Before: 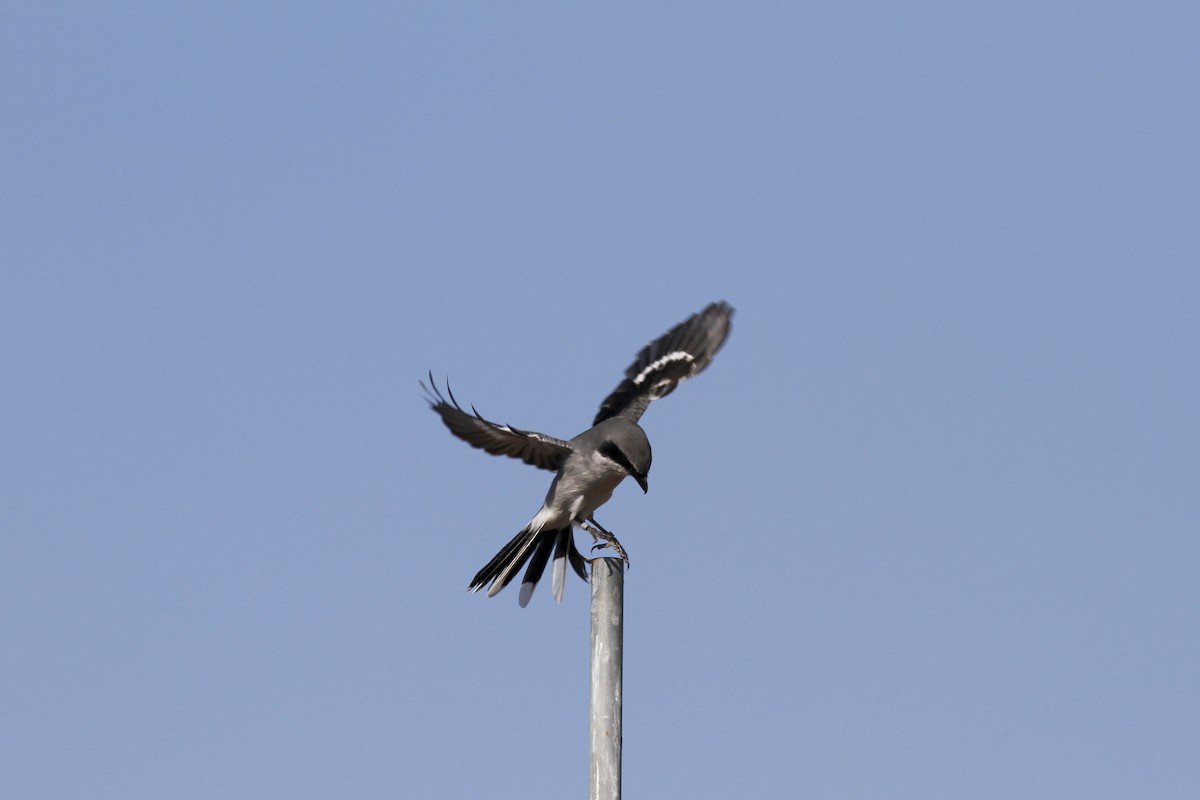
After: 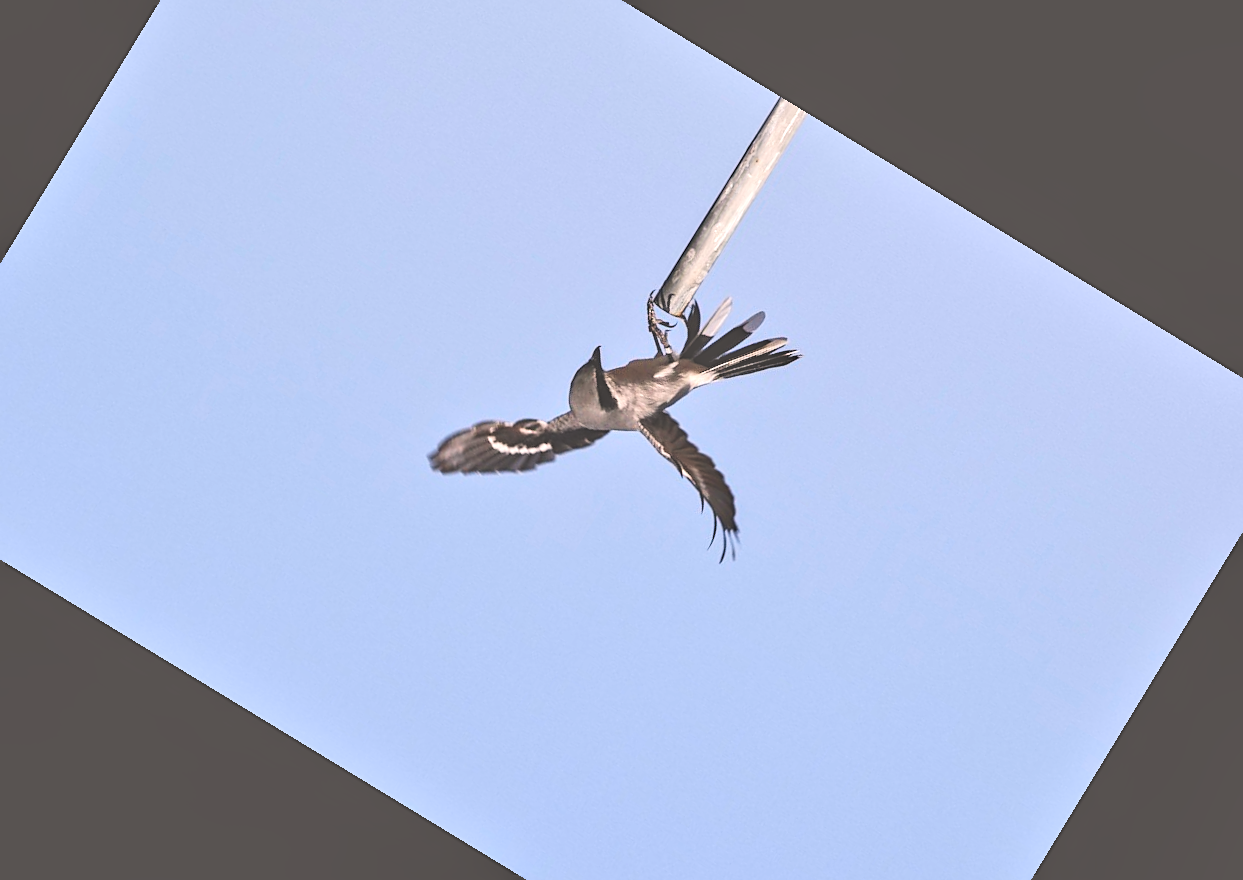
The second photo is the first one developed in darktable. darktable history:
local contrast: on, module defaults
crop and rotate: angle 148.68°, left 9.111%, top 15.603%, right 4.588%, bottom 17.041%
color correction: highlights a* 5.81, highlights b* 4.84
tone curve: curves: ch0 [(0, 0) (0.082, 0.02) (0.129, 0.078) (0.275, 0.301) (0.67, 0.809) (1, 1)], color space Lab, linked channels, preserve colors none
exposure: black level correction -0.03, compensate highlight preservation false
tone equalizer: -7 EV 0.15 EV, -6 EV 0.6 EV, -5 EV 1.15 EV, -4 EV 1.33 EV, -3 EV 1.15 EV, -2 EV 0.6 EV, -1 EV 0.15 EV, mask exposure compensation -0.5 EV
sharpen: on, module defaults
contrast equalizer: y [[0.524, 0.538, 0.547, 0.548, 0.538, 0.524], [0.5 ×6], [0.5 ×6], [0 ×6], [0 ×6]]
